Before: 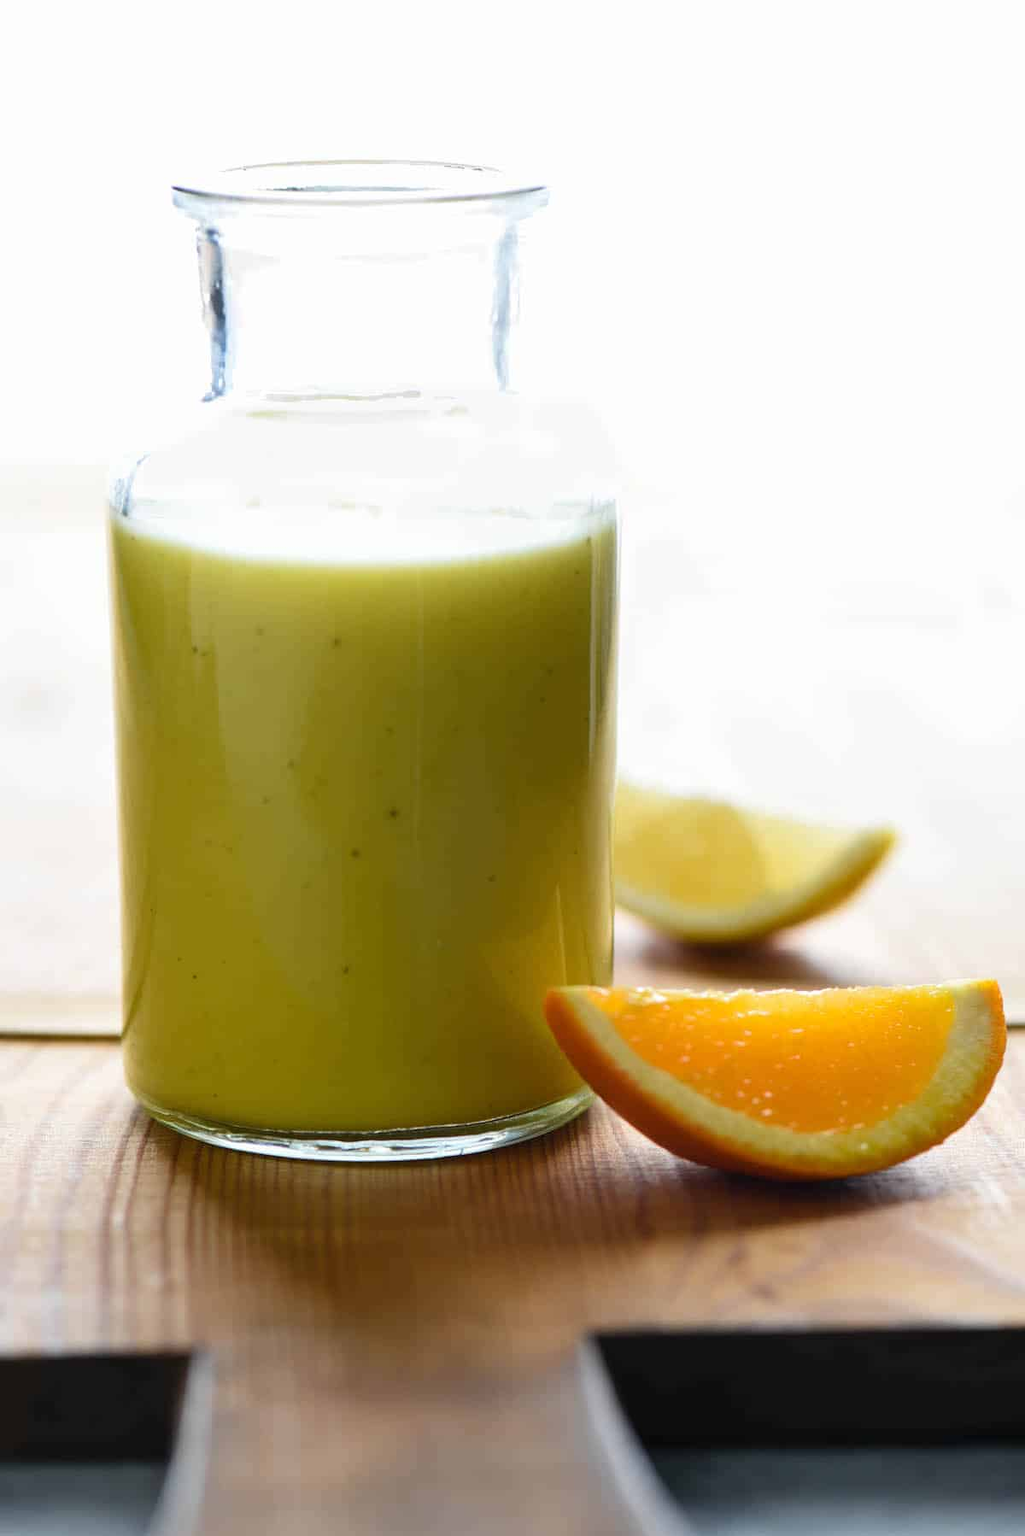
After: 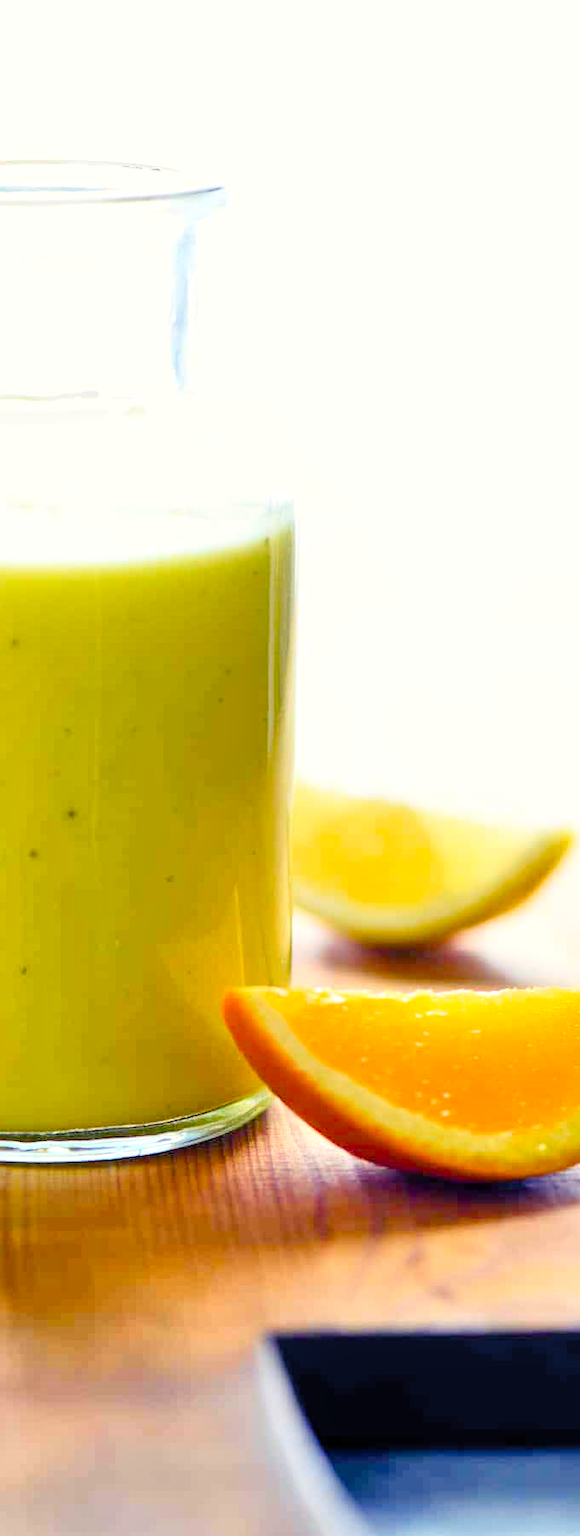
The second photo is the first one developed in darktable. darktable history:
crop: left 31.458%, top 0%, right 11.876%
contrast brightness saturation: contrast 0.2, brightness 0.16, saturation 0.22
color balance rgb: shadows lift › luminance -28.76%, shadows lift › chroma 15%, shadows lift › hue 270°, power › chroma 1%, power › hue 255°, highlights gain › luminance 7.14%, highlights gain › chroma 2%, highlights gain › hue 90°, global offset › luminance -0.29%, global offset › hue 260°, perceptual saturation grading › global saturation 20%, perceptual saturation grading › highlights -13.92%, perceptual saturation grading › shadows 50%
tone equalizer: -7 EV 0.15 EV, -6 EV 0.6 EV, -5 EV 1.15 EV, -4 EV 1.33 EV, -3 EV 1.15 EV, -2 EV 0.6 EV, -1 EV 0.15 EV, mask exposure compensation -0.5 EV
